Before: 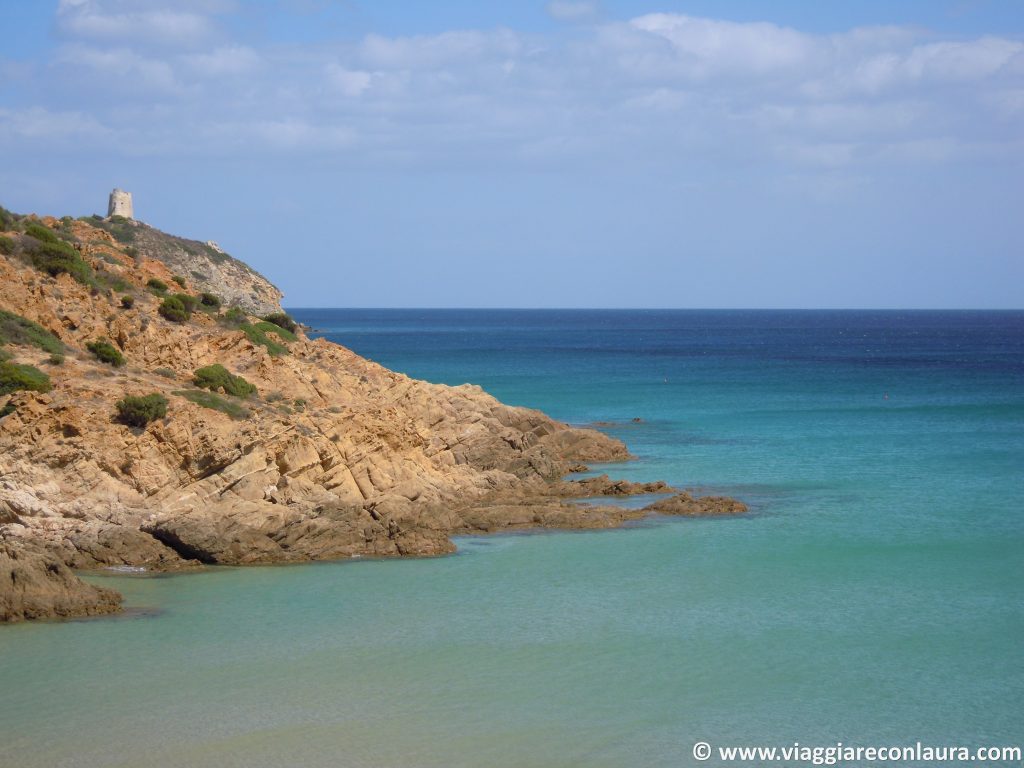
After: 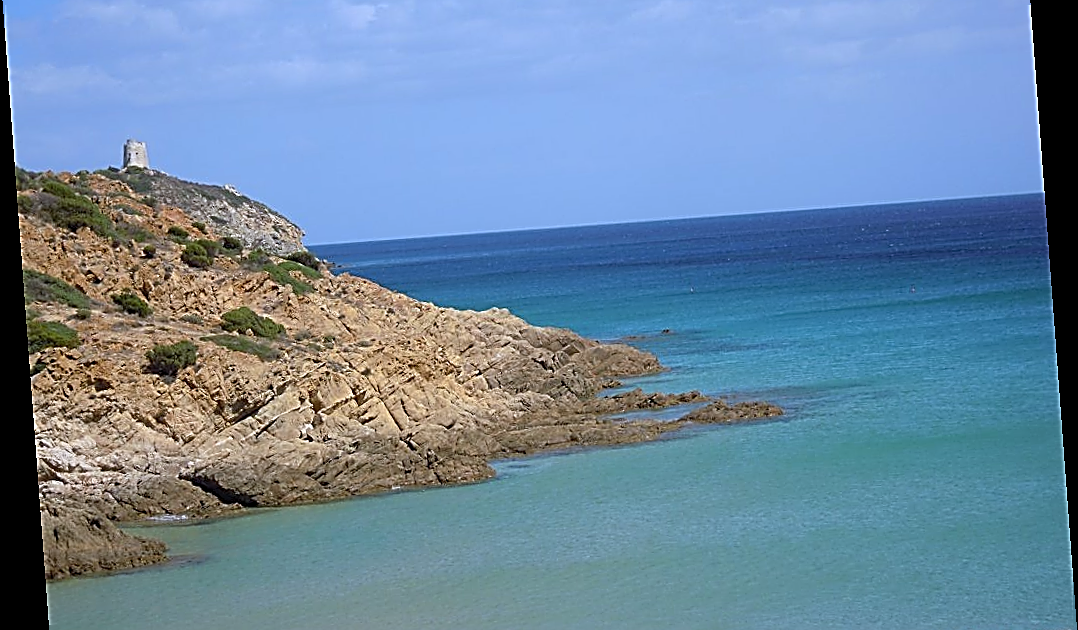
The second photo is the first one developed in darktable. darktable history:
rotate and perspective: rotation -4.25°, automatic cropping off
crop: top 13.819%, bottom 11.169%
sharpen: amount 1.861
white balance: red 0.931, blue 1.11
